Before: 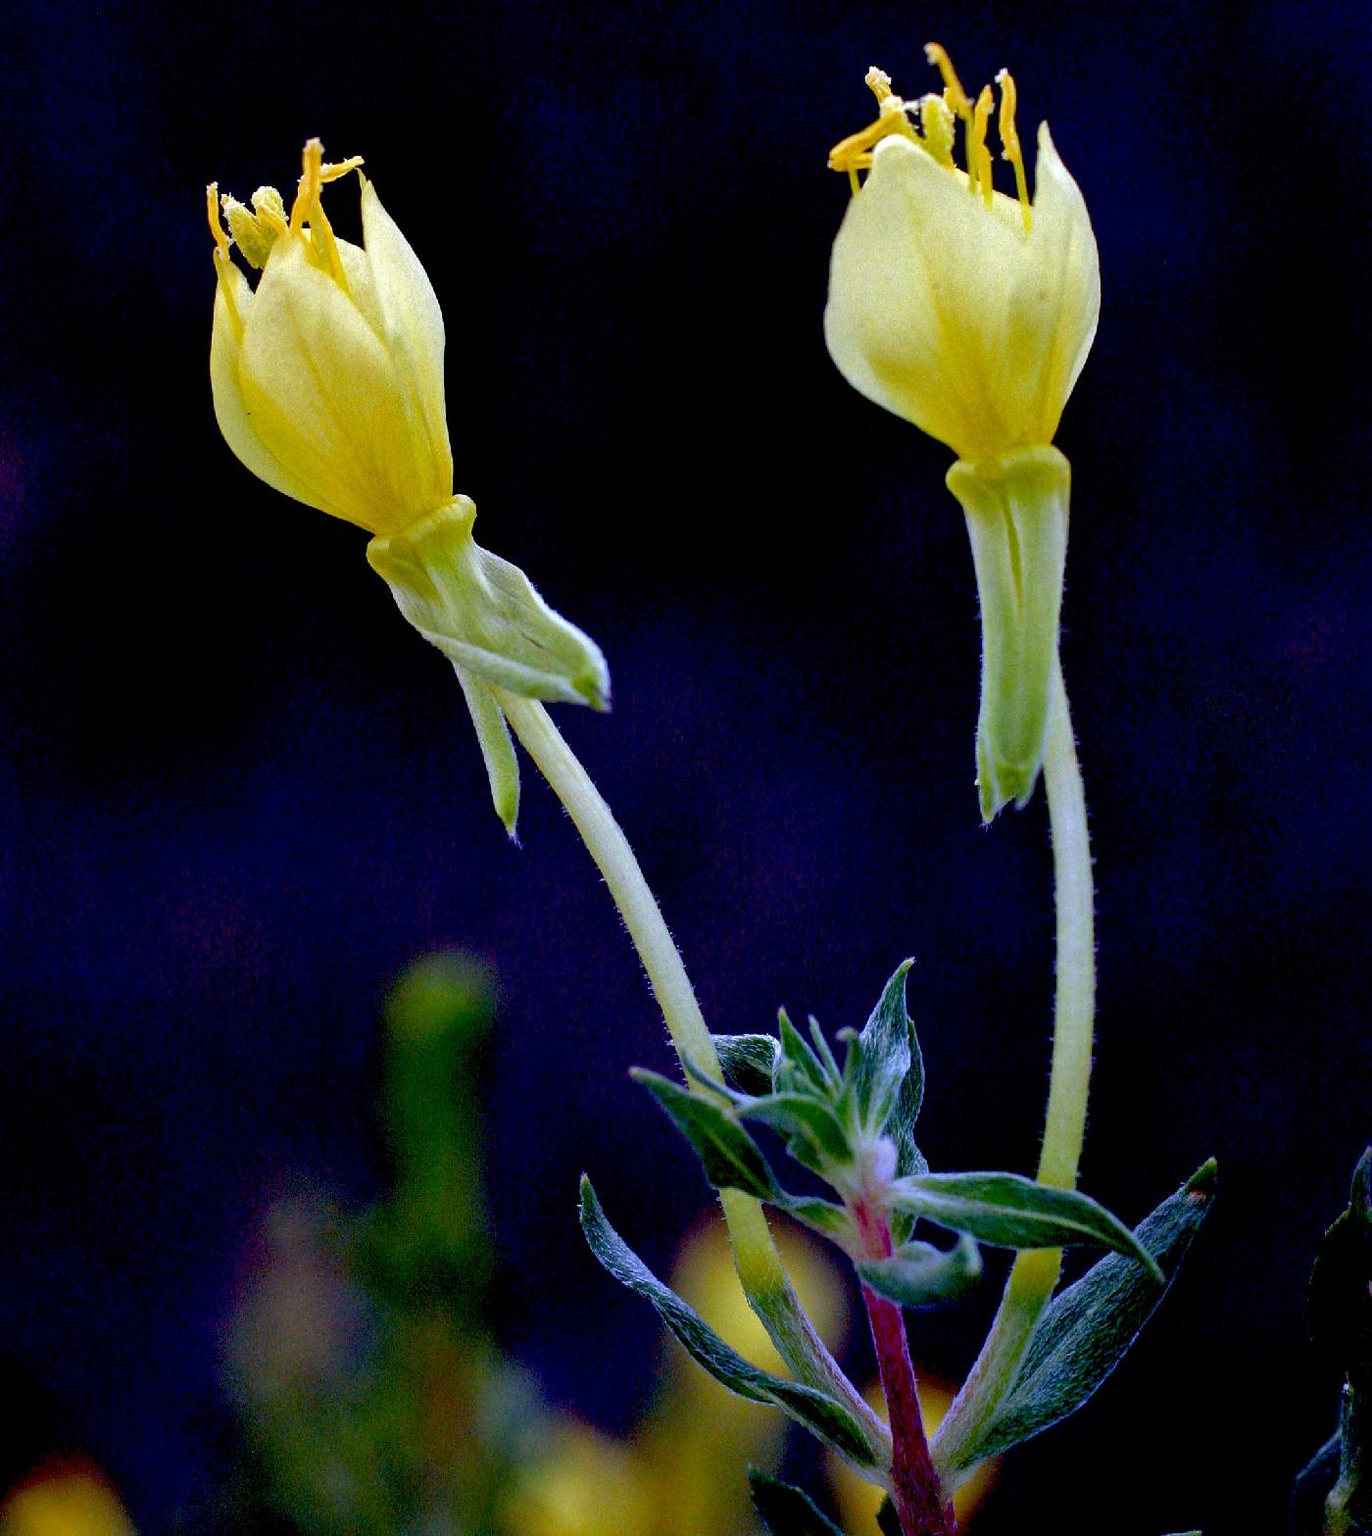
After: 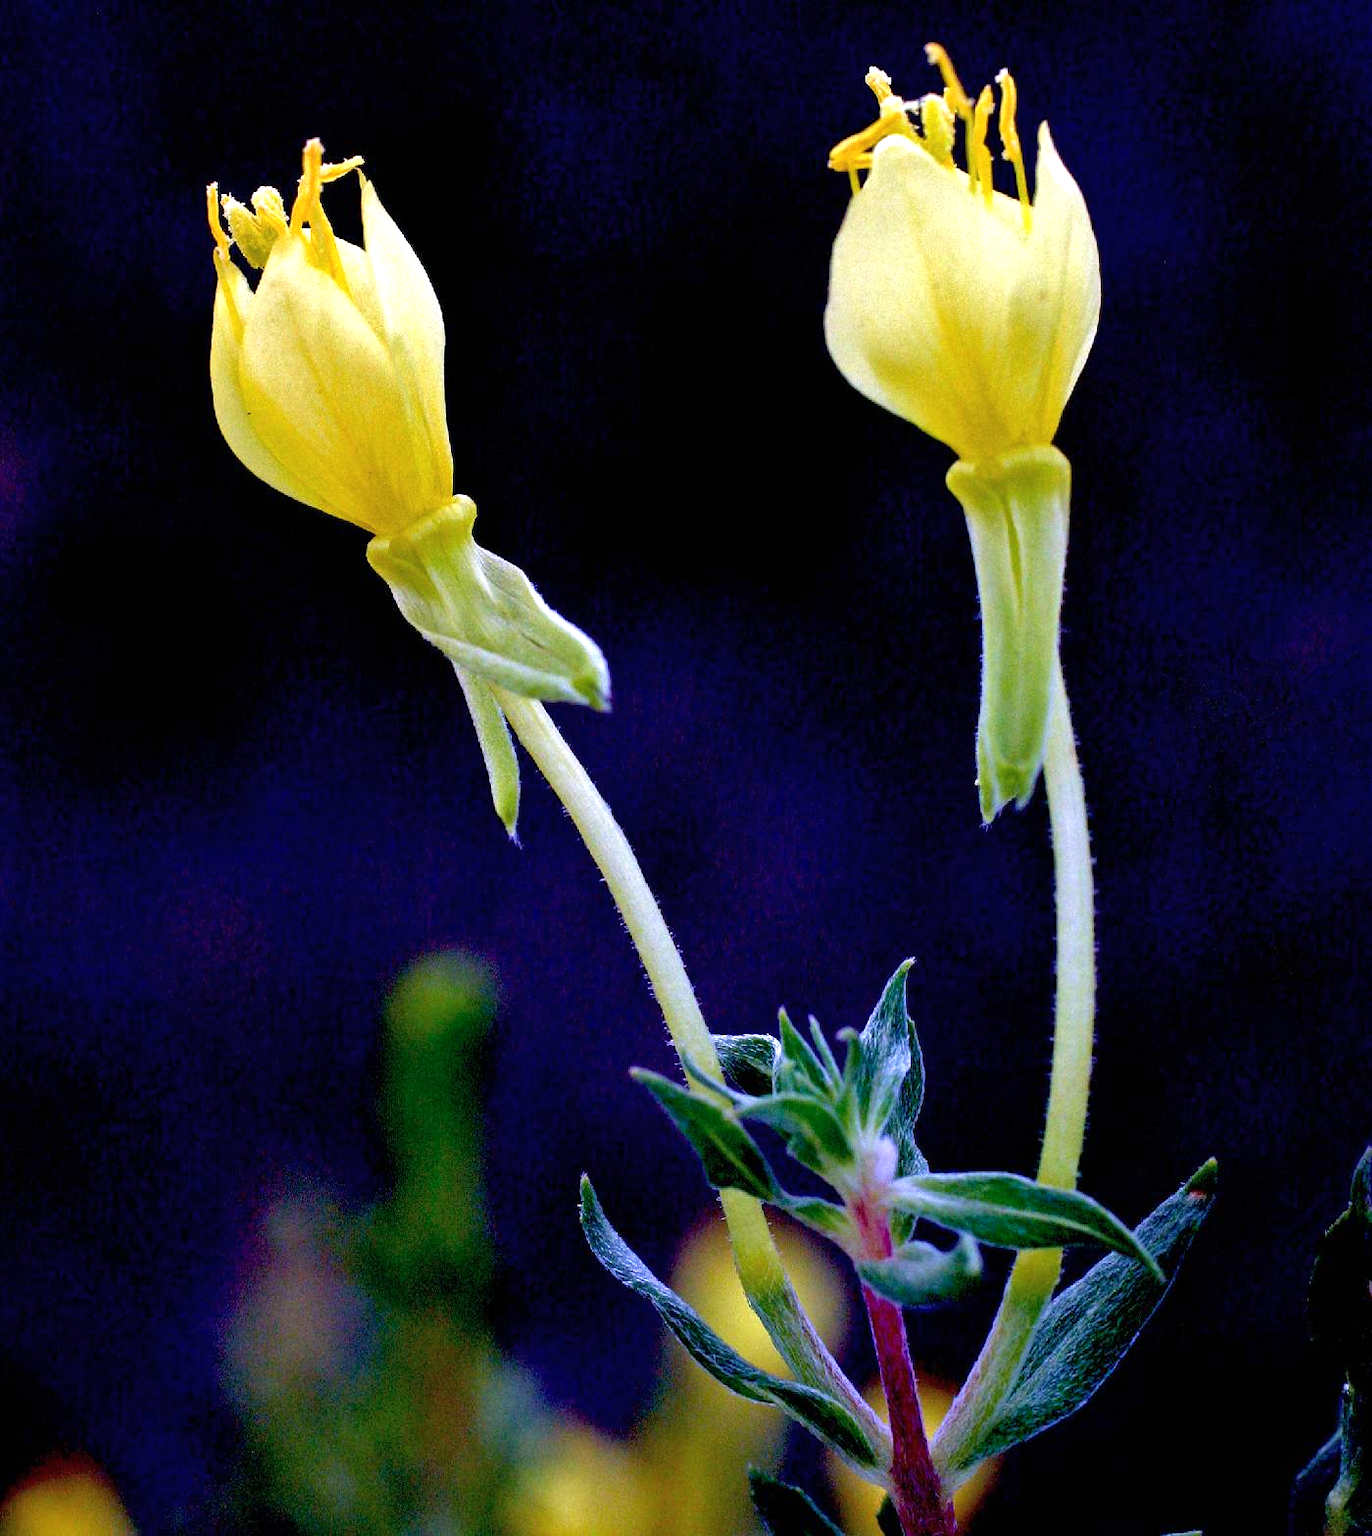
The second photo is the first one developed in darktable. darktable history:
exposure: exposure 0.566 EV, compensate highlight preservation false
velvia: strength 15%
color balance rgb: shadows lift › chroma 1.41%, shadows lift › hue 260°, power › chroma 0.5%, power › hue 260°, highlights gain › chroma 1%, highlights gain › hue 27°, saturation formula JzAzBz (2021)
